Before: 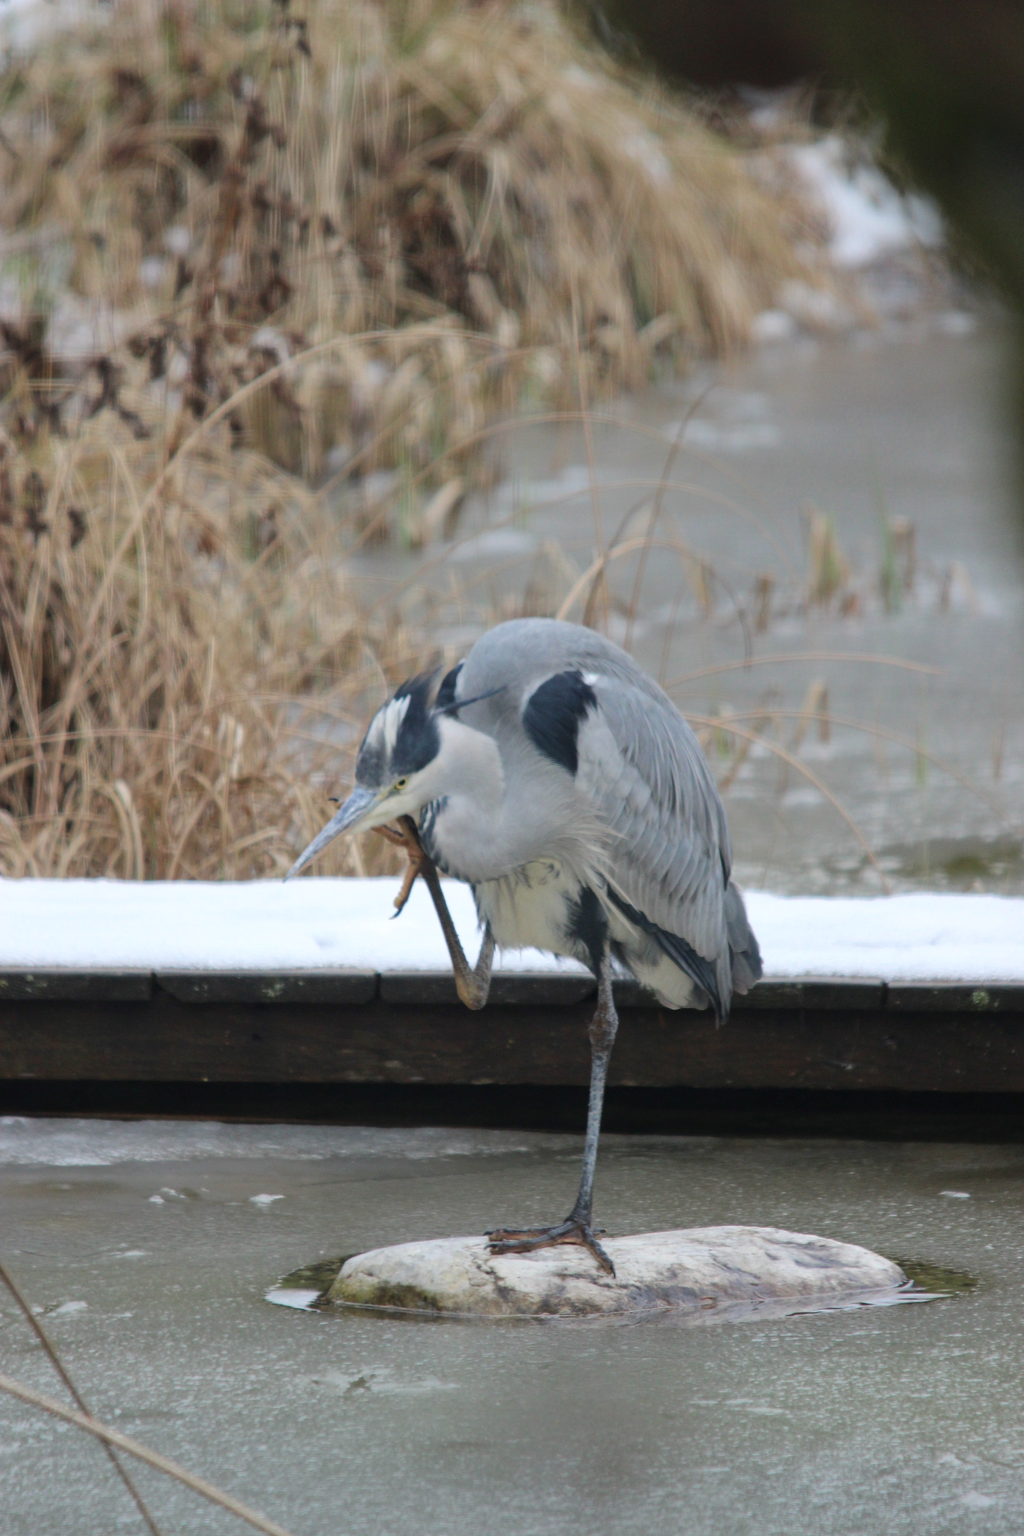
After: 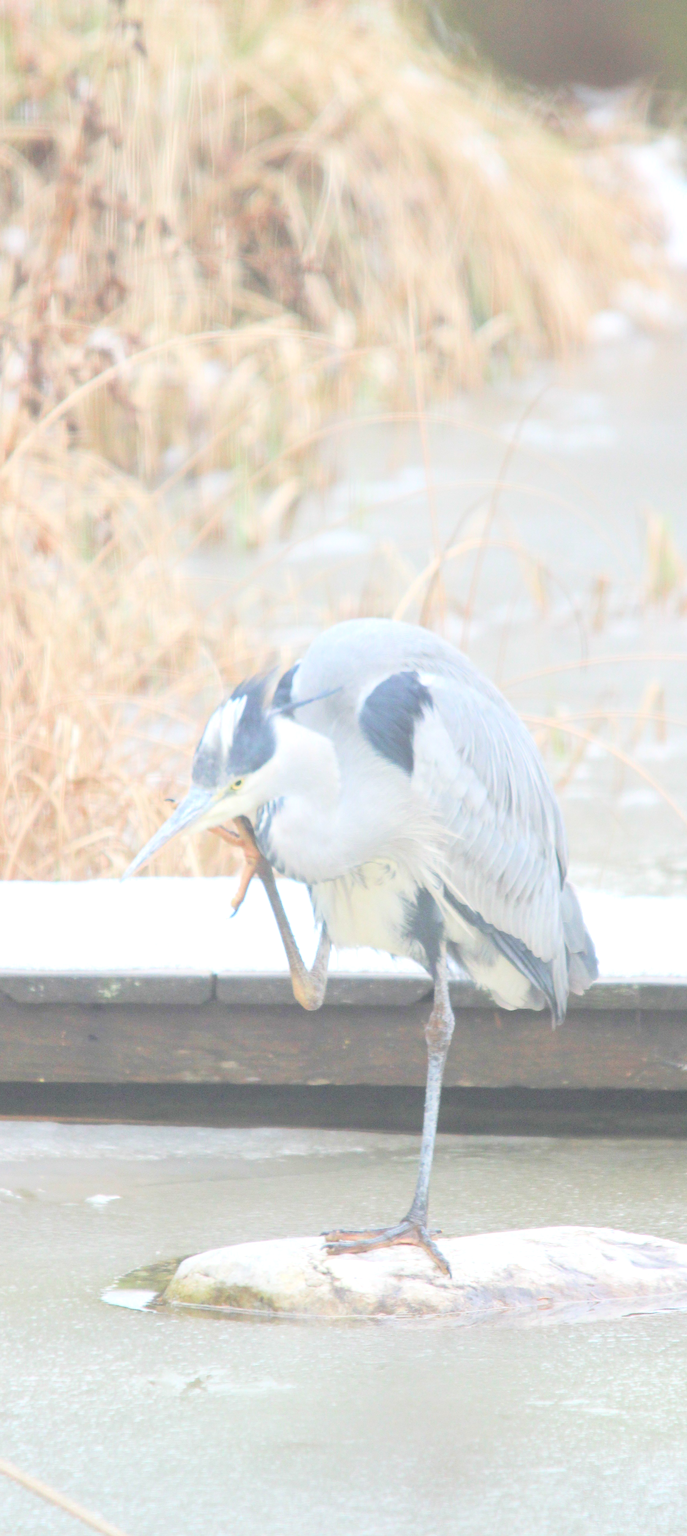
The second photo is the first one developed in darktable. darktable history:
crop and rotate: left 16.056%, right 16.775%
exposure: black level correction -0.001, exposure 0.902 EV, compensate highlight preservation false
sharpen: amount 0.214
color balance rgb: perceptual saturation grading › global saturation 20%, perceptual saturation grading › highlights -49.353%, perceptual saturation grading › shadows 25.213%
contrast brightness saturation: brightness 0.992
